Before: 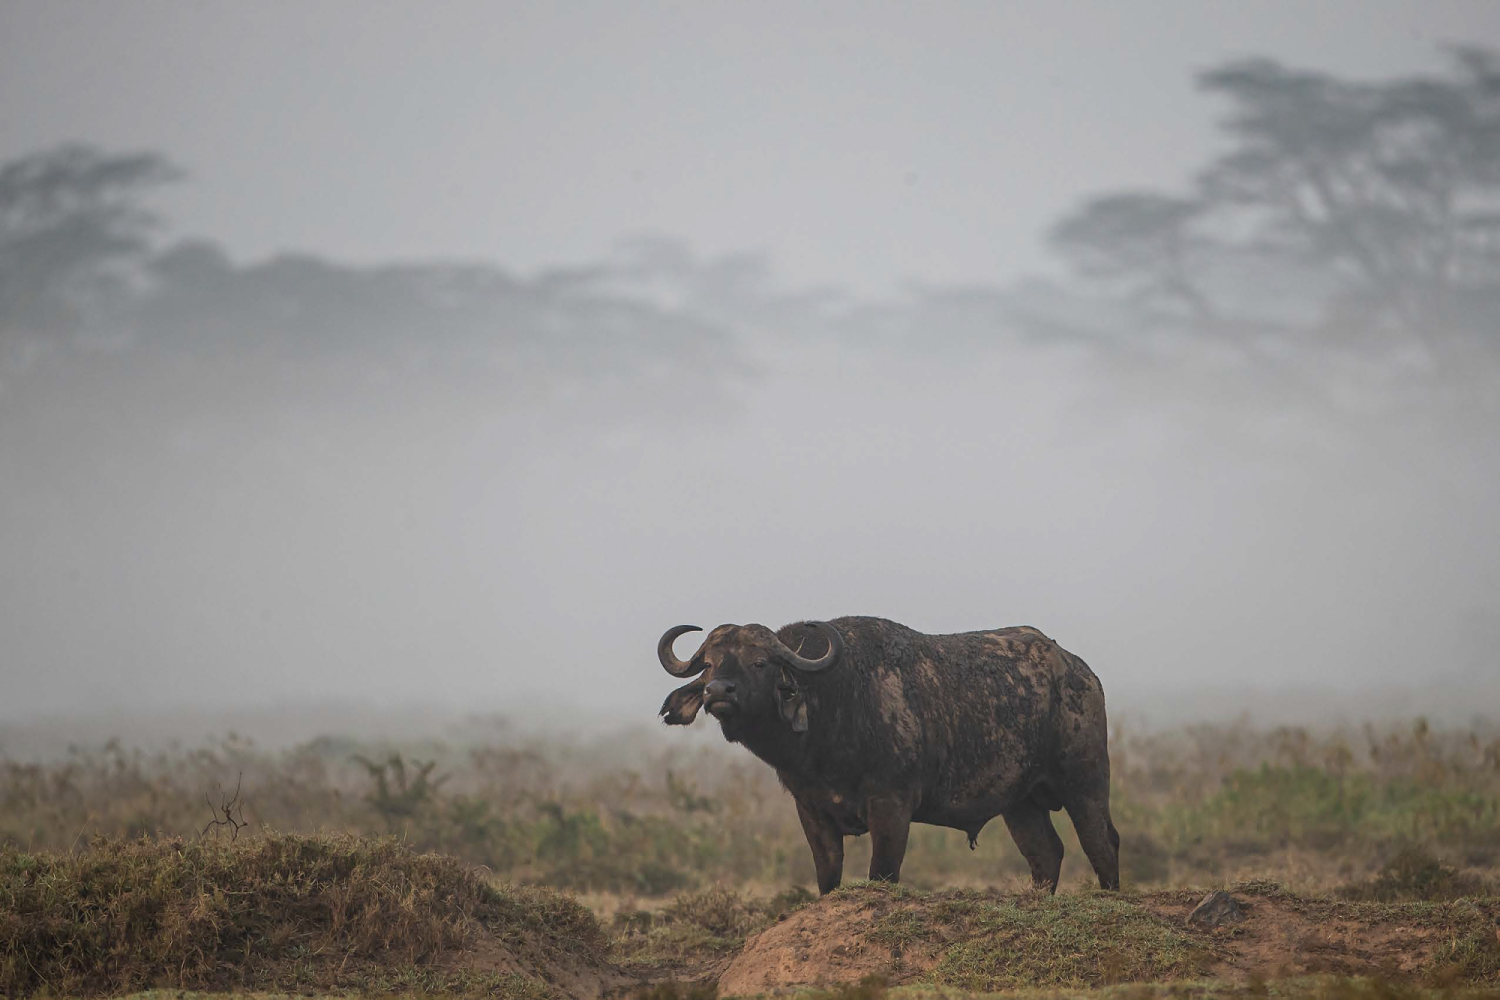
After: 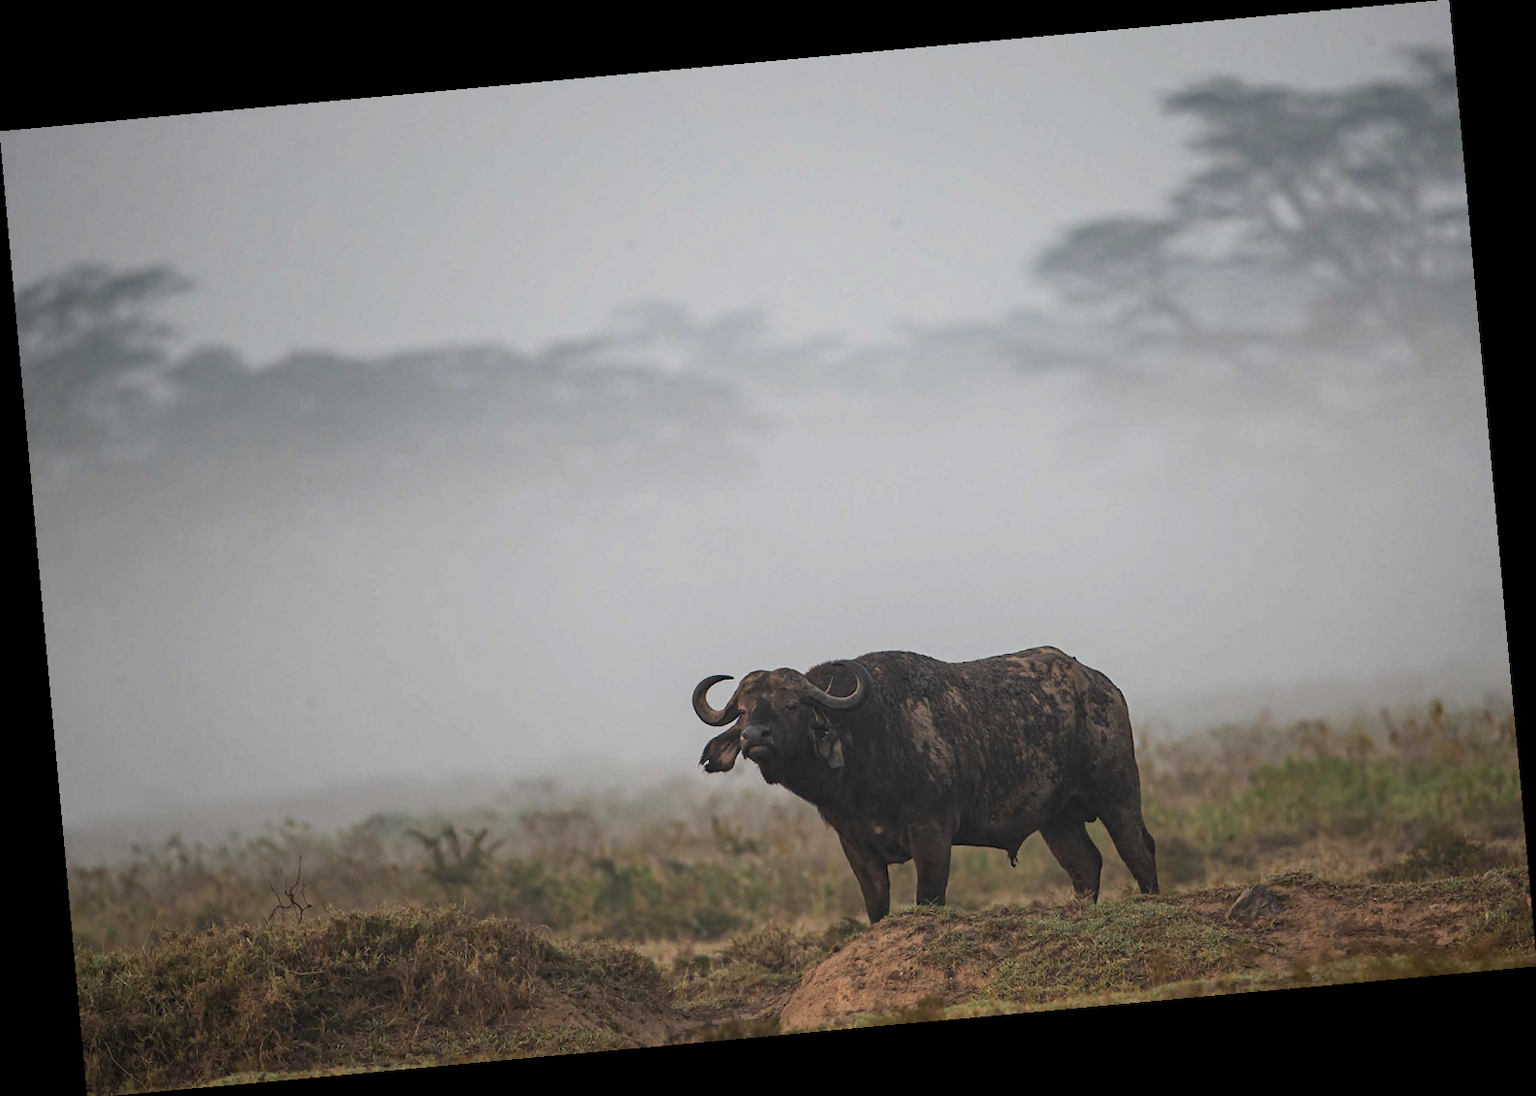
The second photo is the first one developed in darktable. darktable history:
haze removal: compatibility mode true, adaptive false
rotate and perspective: rotation -5.2°, automatic cropping off
tone curve: curves: ch0 [(0, 0) (0.266, 0.247) (0.741, 0.751) (1, 1)], color space Lab, linked channels, preserve colors none
